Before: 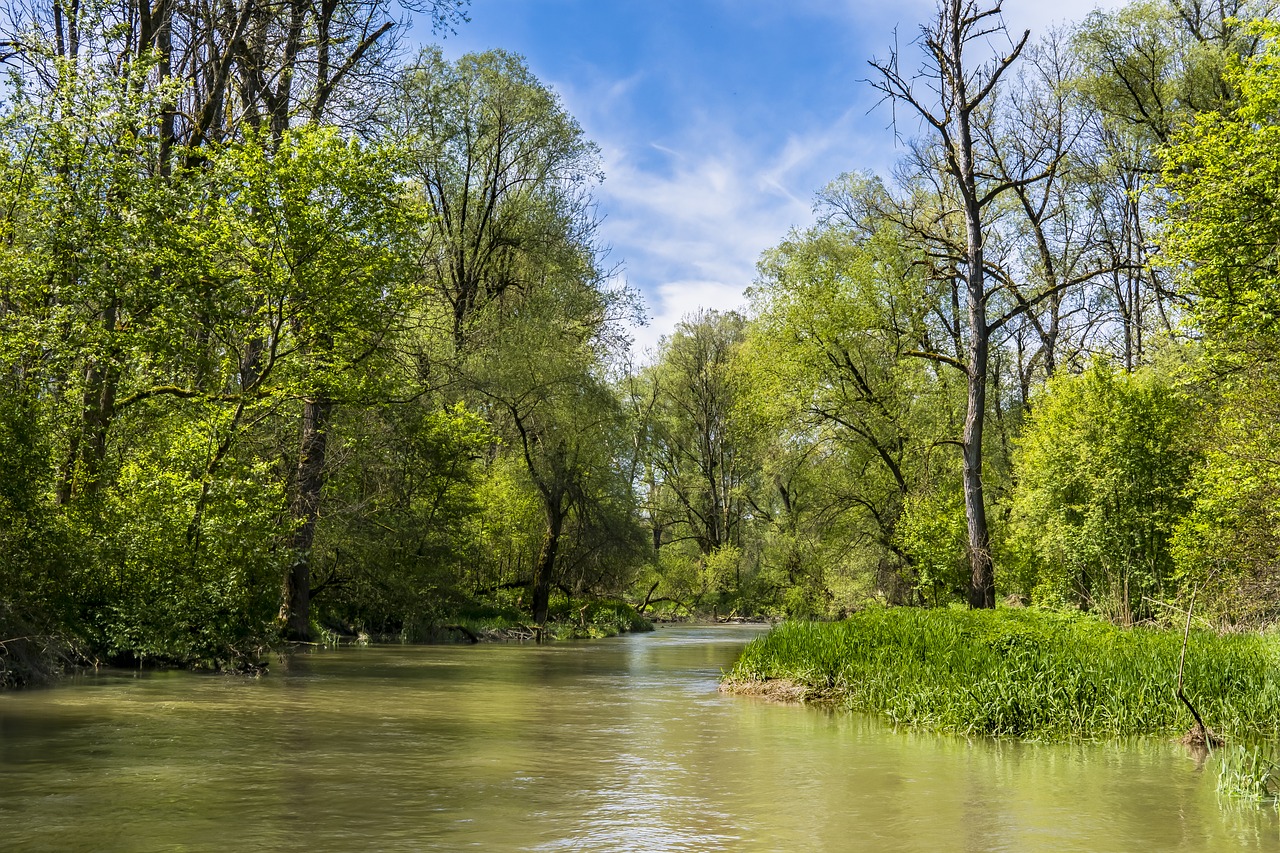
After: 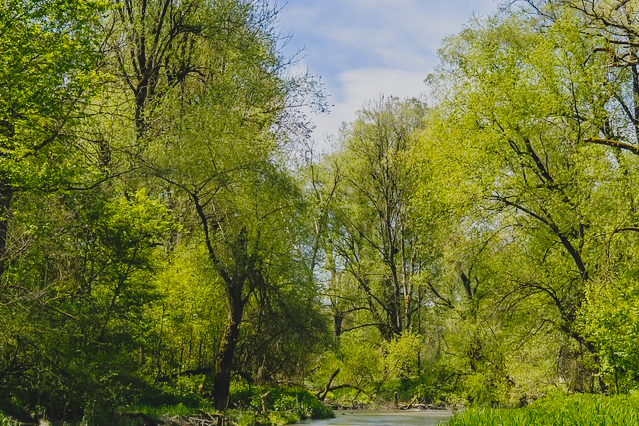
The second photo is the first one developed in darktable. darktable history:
crop: left 25%, top 25%, right 25%, bottom 25%
contrast brightness saturation: contrast -0.28
tone curve: curves: ch0 [(0, 0) (0.003, 0.041) (0.011, 0.042) (0.025, 0.041) (0.044, 0.043) (0.069, 0.048) (0.1, 0.059) (0.136, 0.079) (0.177, 0.107) (0.224, 0.152) (0.277, 0.235) (0.335, 0.331) (0.399, 0.427) (0.468, 0.512) (0.543, 0.595) (0.623, 0.668) (0.709, 0.736) (0.801, 0.813) (0.898, 0.891) (1, 1)], preserve colors none
